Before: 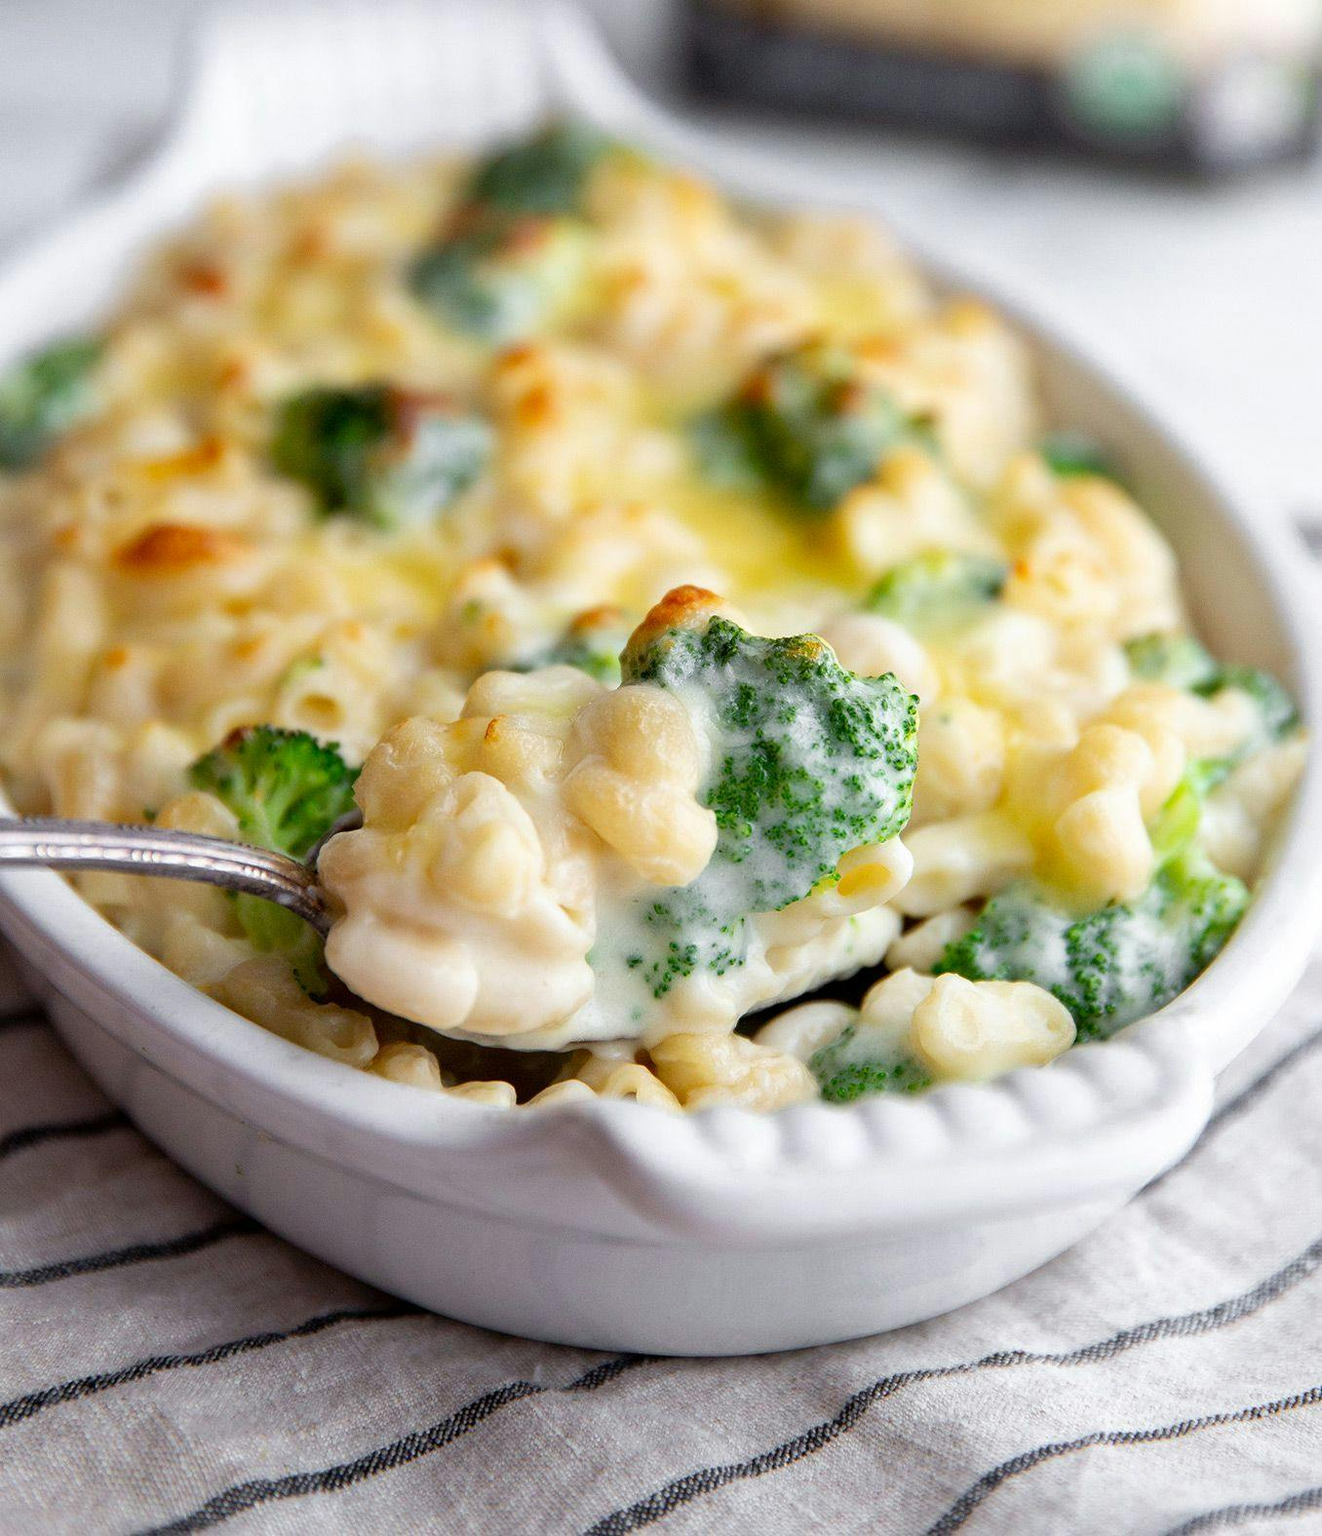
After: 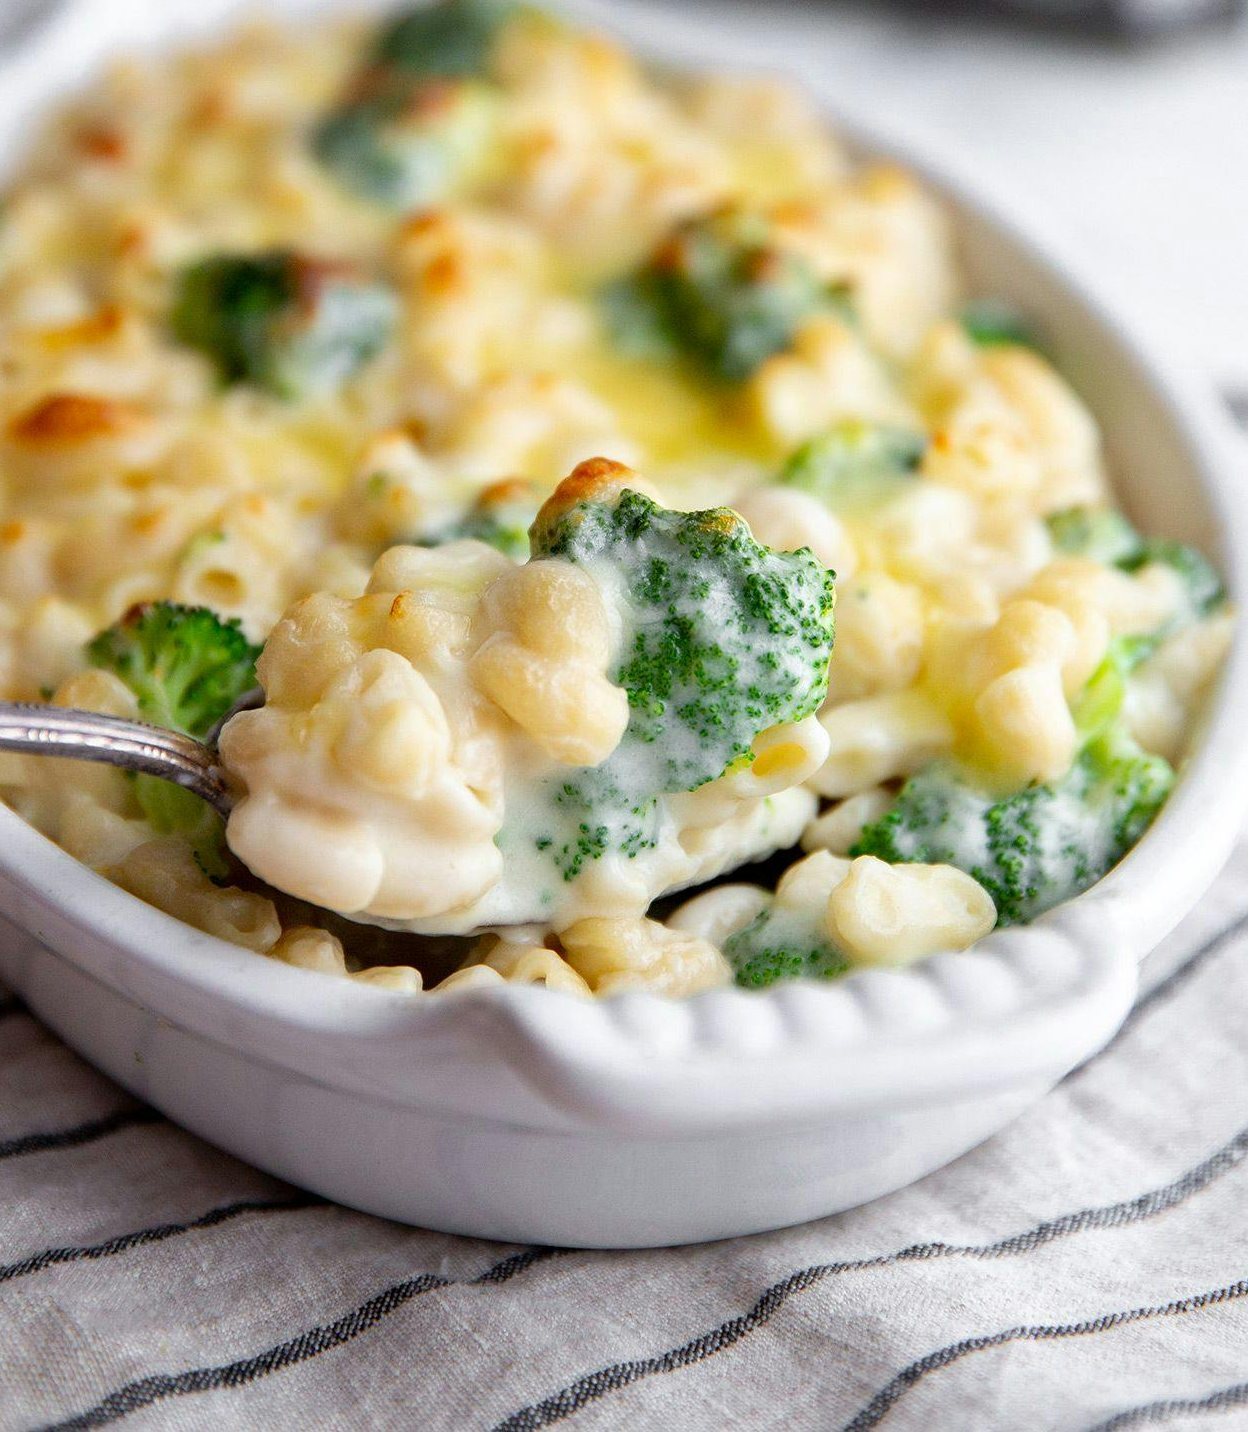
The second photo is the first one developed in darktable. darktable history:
crop and rotate: left 7.954%, top 9.12%
